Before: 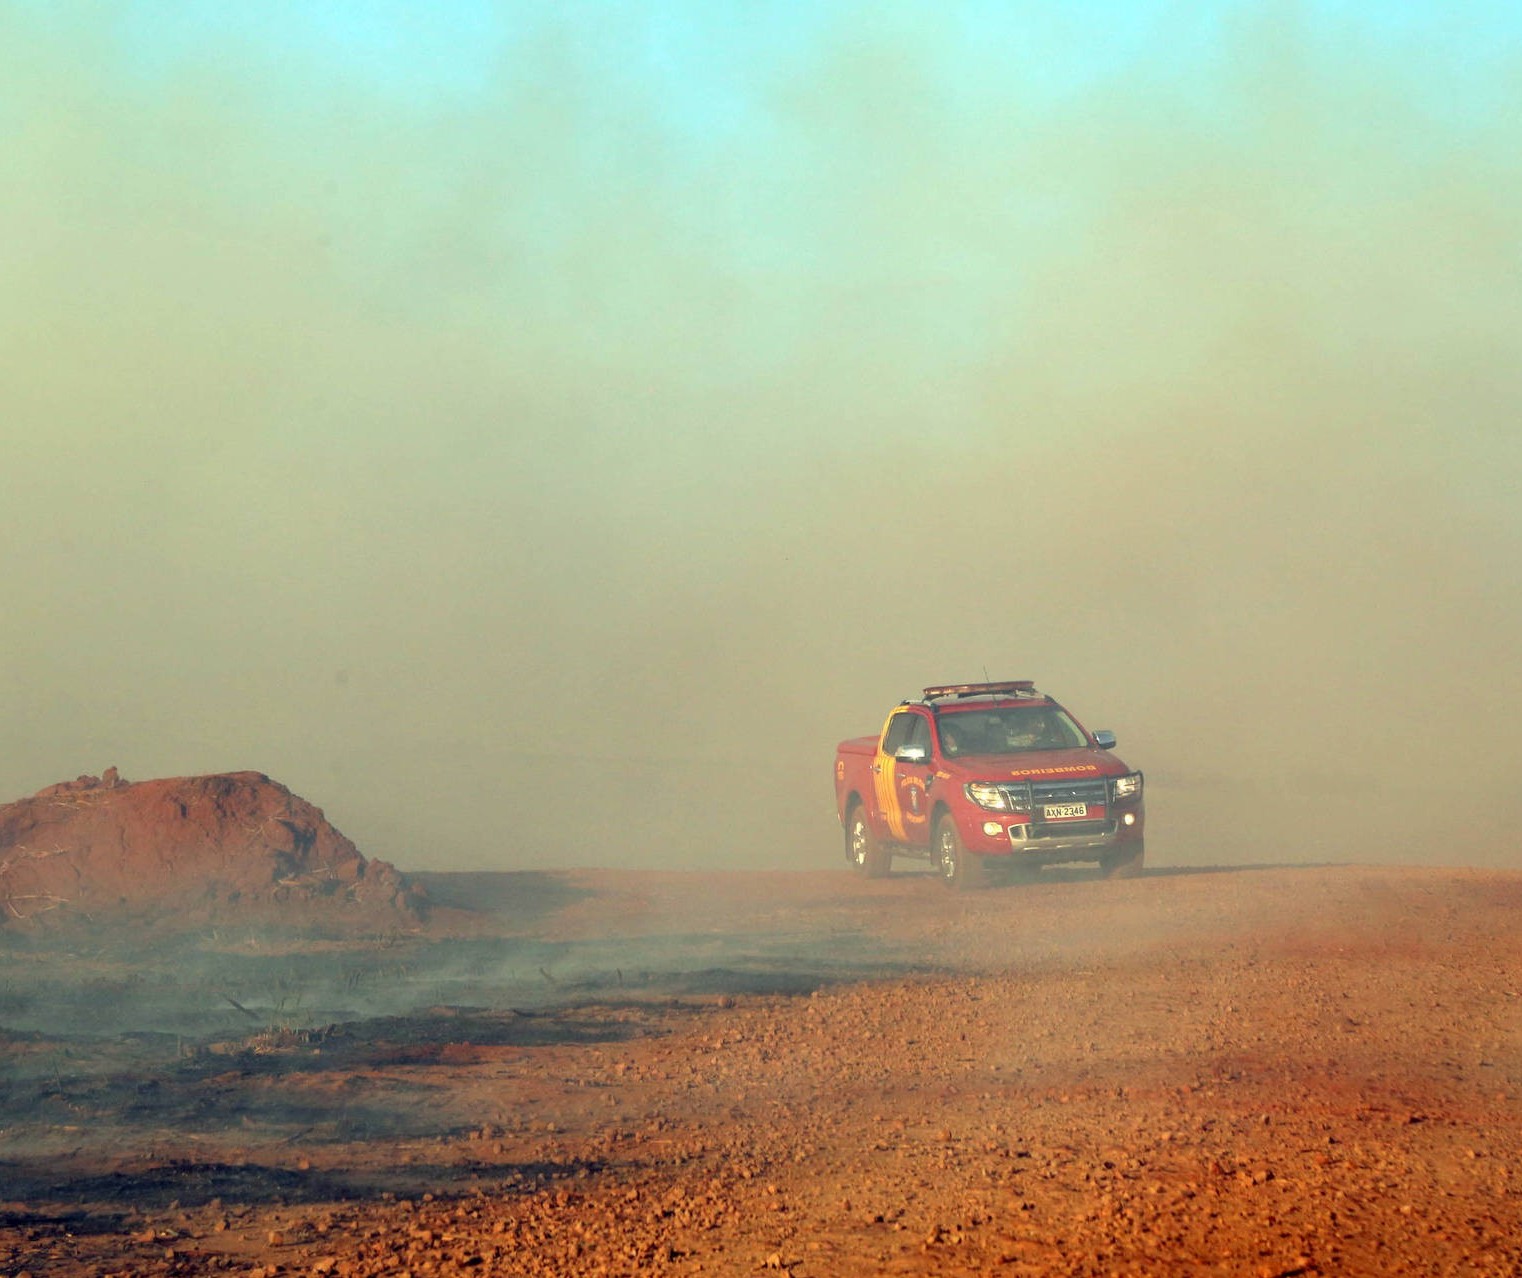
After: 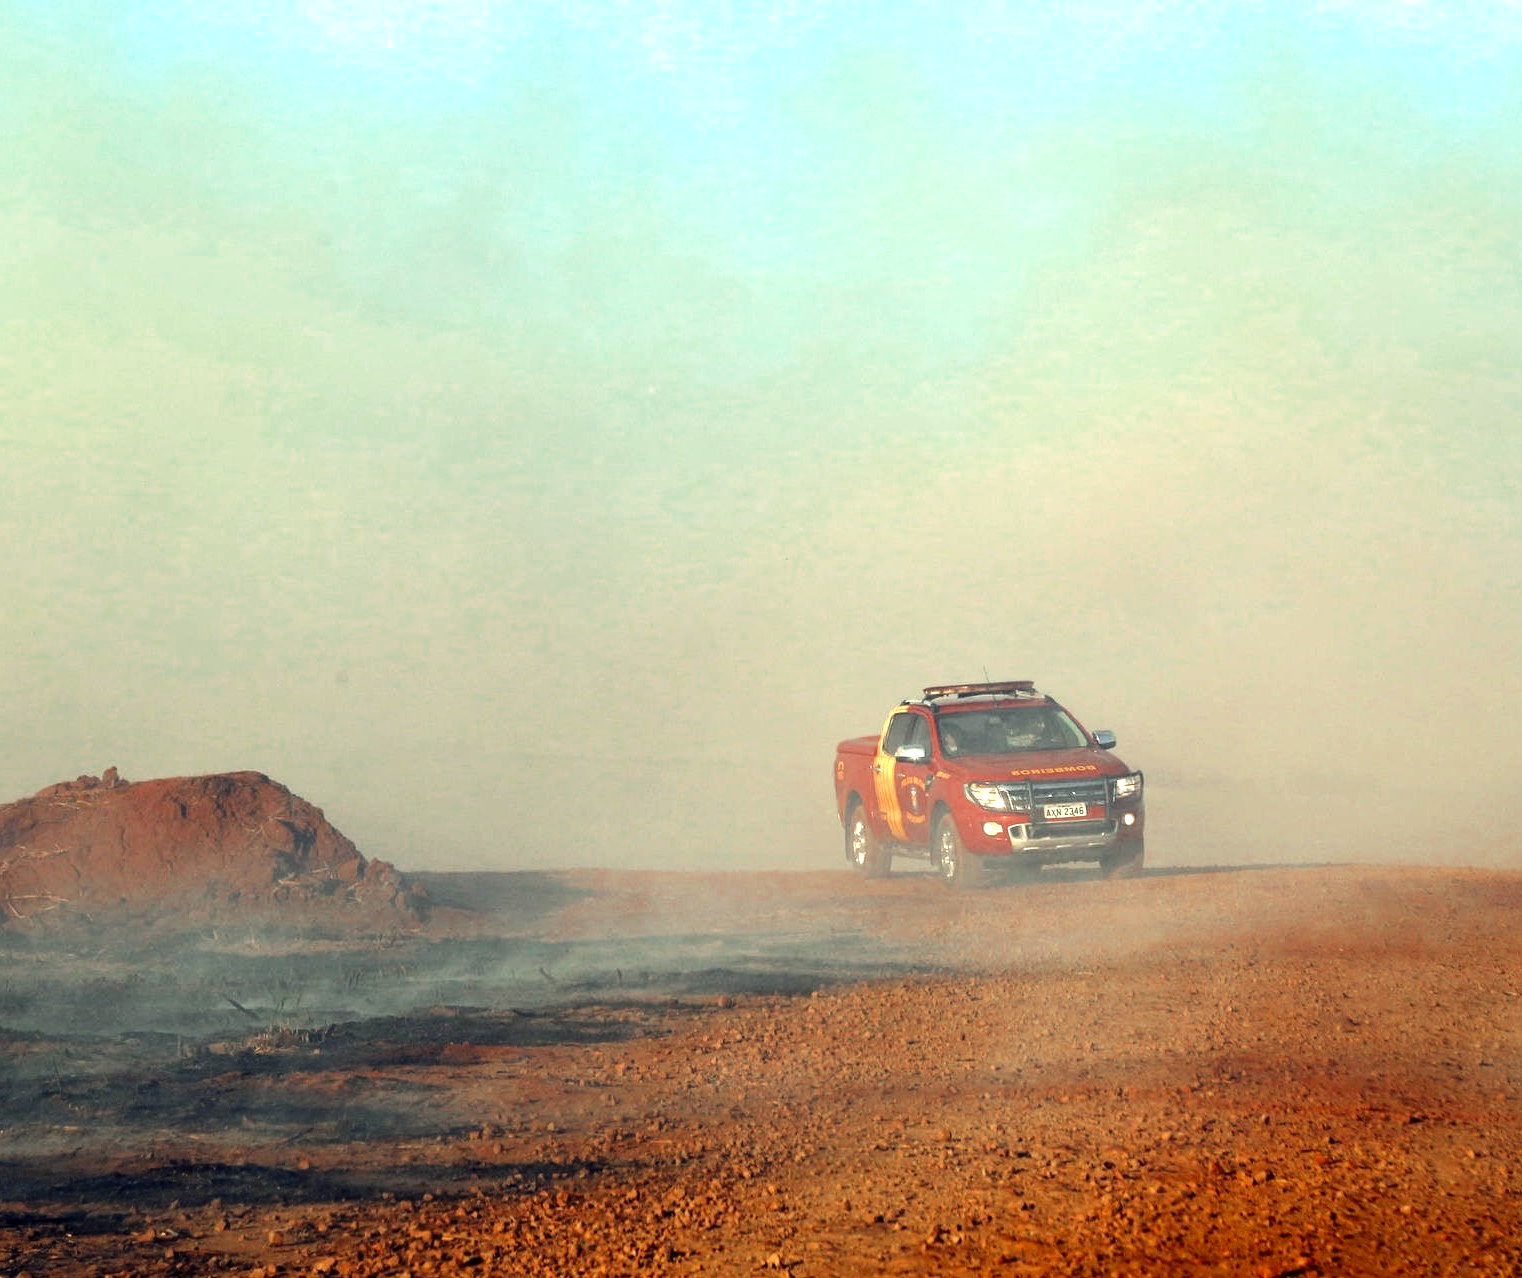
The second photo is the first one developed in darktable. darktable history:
tone equalizer: -8 EV -0.75 EV, -7 EV -0.7 EV, -6 EV -0.6 EV, -5 EV -0.4 EV, -3 EV 0.4 EV, -2 EV 0.6 EV, -1 EV 0.7 EV, +0 EV 0.75 EV, edges refinement/feathering 500, mask exposure compensation -1.57 EV, preserve details no
color zones: curves: ch0 [(0, 0.5) (0.125, 0.4) (0.25, 0.5) (0.375, 0.4) (0.5, 0.4) (0.625, 0.6) (0.75, 0.6) (0.875, 0.5)]; ch1 [(0, 0.4) (0.125, 0.5) (0.25, 0.4) (0.375, 0.4) (0.5, 0.4) (0.625, 0.4) (0.75, 0.5) (0.875, 0.4)]; ch2 [(0, 0.6) (0.125, 0.5) (0.25, 0.5) (0.375, 0.6) (0.5, 0.6) (0.625, 0.5) (0.75, 0.5) (0.875, 0.5)]
